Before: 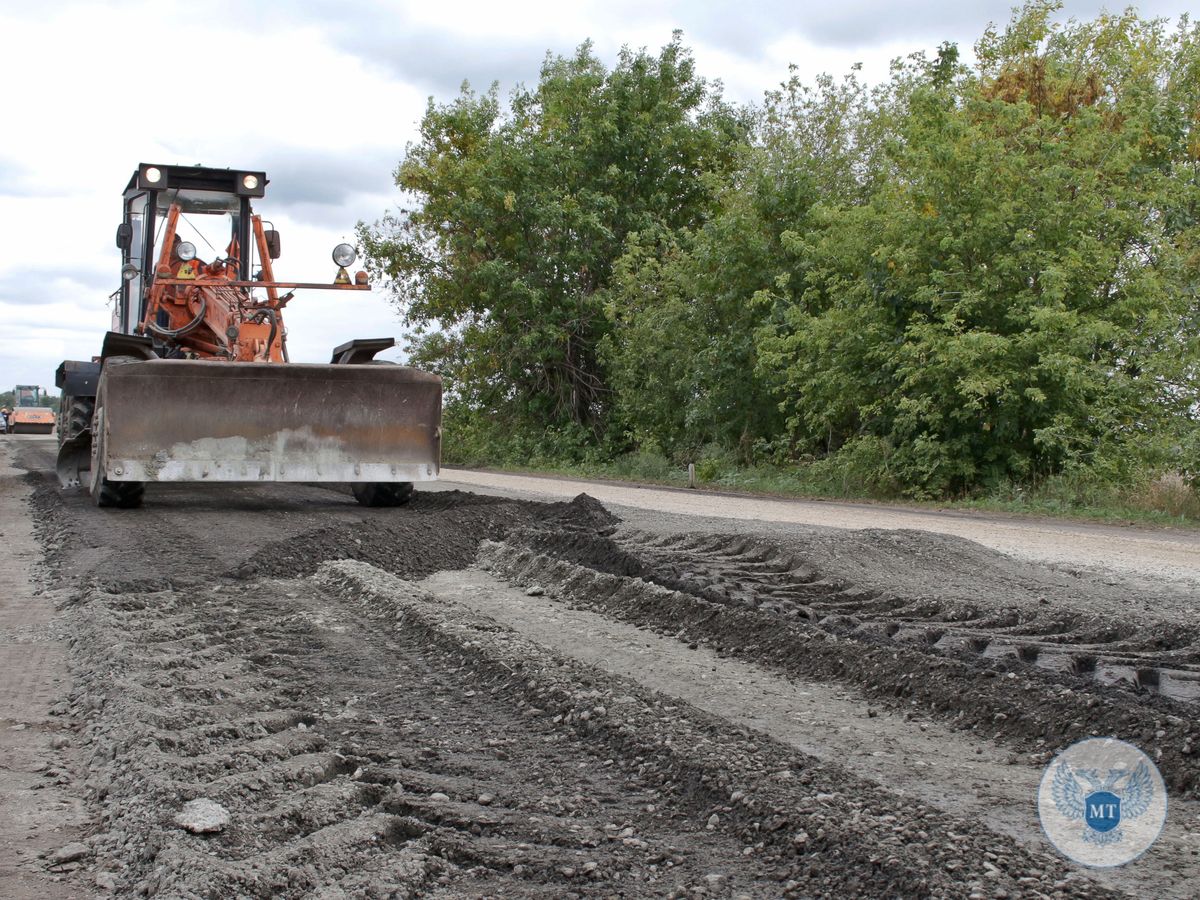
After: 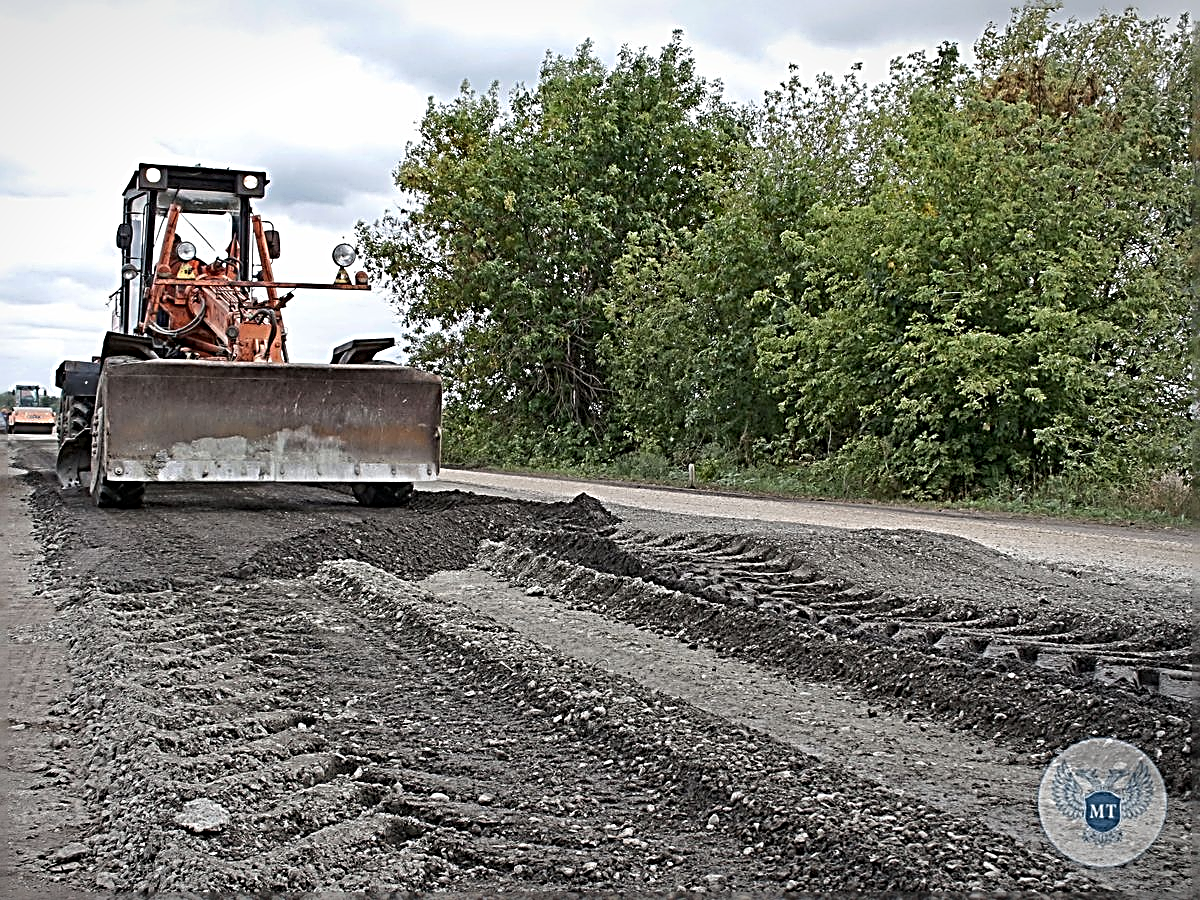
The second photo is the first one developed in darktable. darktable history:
vignetting: fall-off start 85.88%, fall-off radius 80.54%, center (-0.119, -0.005), width/height ratio 1.218
sharpen: radius 3.146, amount 1.727
